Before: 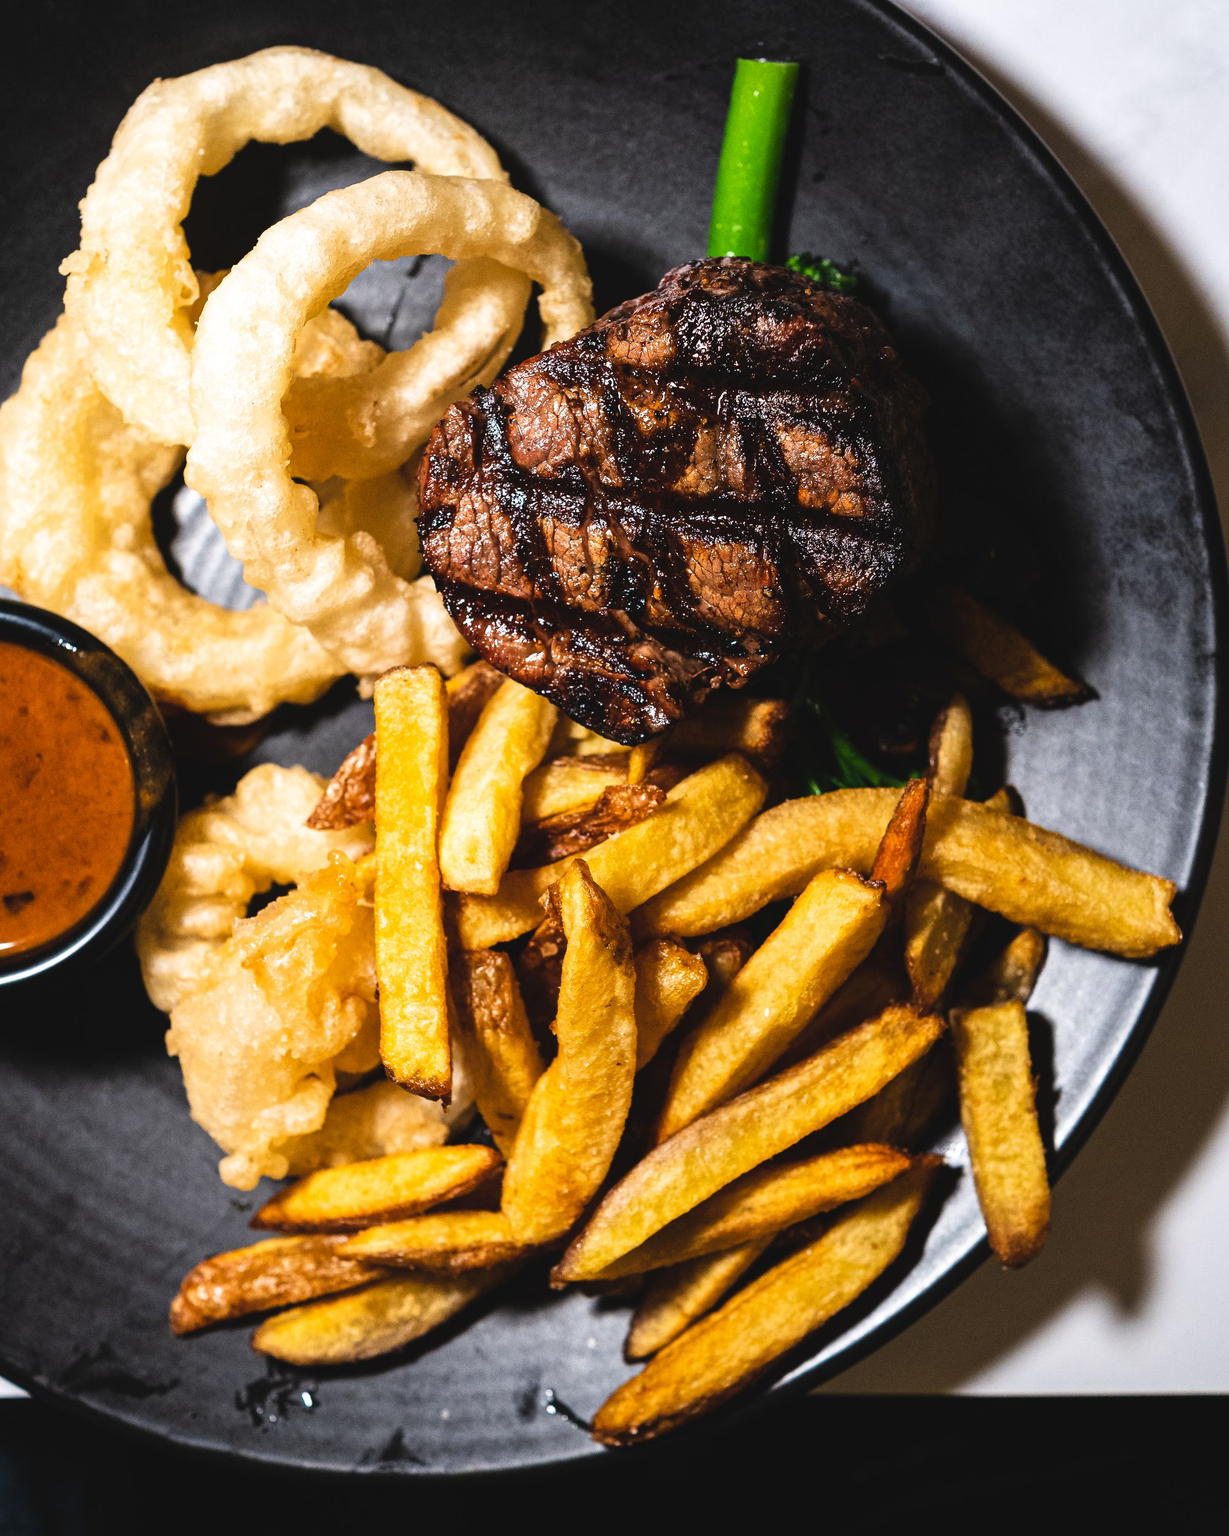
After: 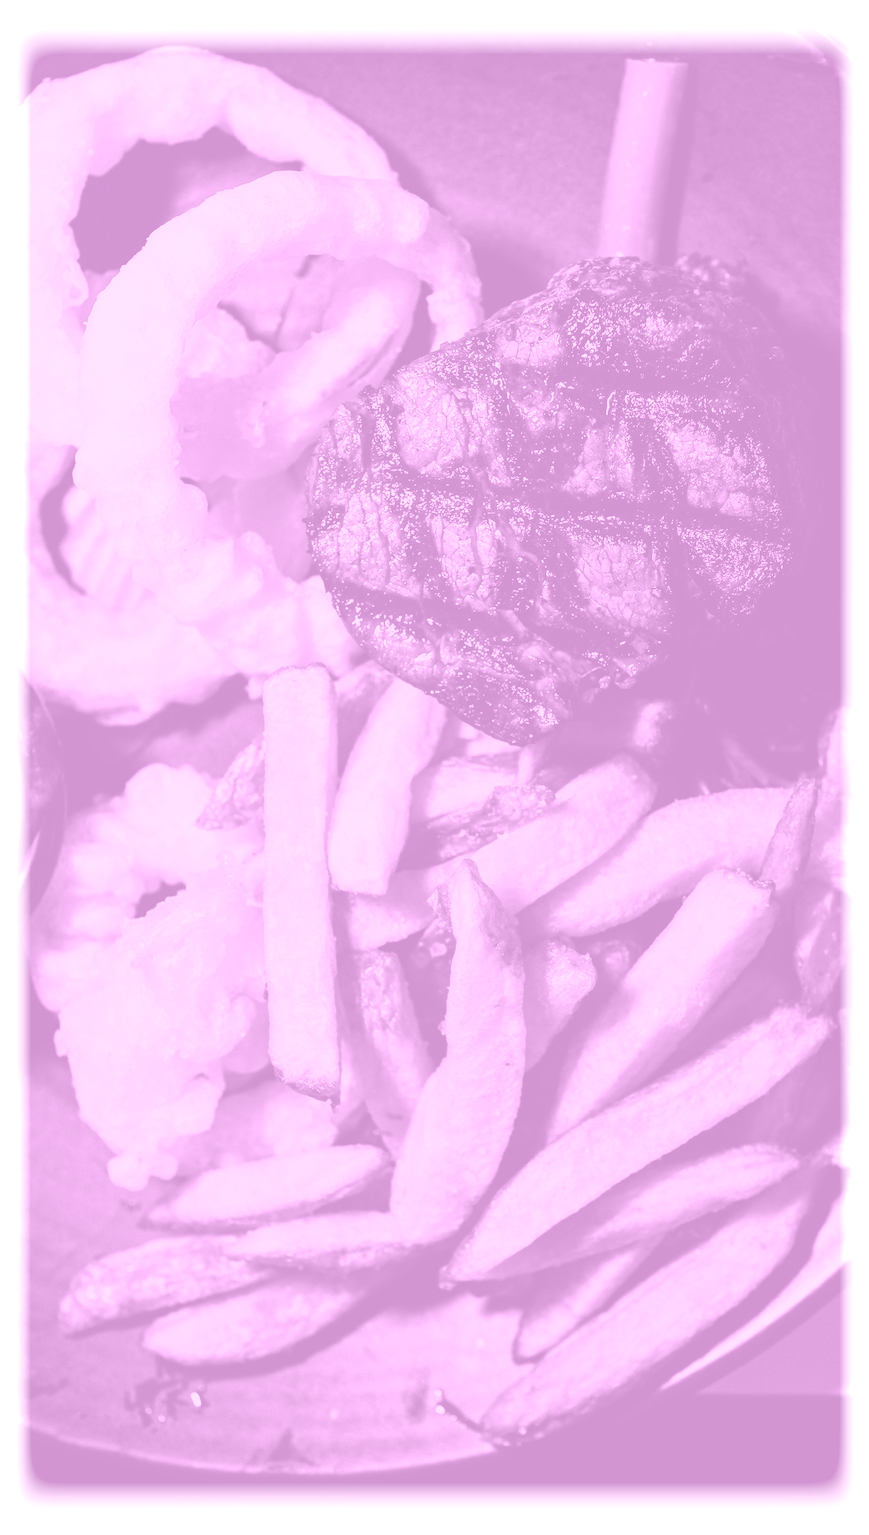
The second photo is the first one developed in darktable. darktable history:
crop and rotate: left 9.061%, right 20.142%
colorize: hue 331.2°, saturation 69%, source mix 30.28%, lightness 69.02%, version 1
vignetting: fall-off start 93%, fall-off radius 5%, brightness 1, saturation -0.49, automatic ratio true, width/height ratio 1.332, shape 0.04, unbound false
